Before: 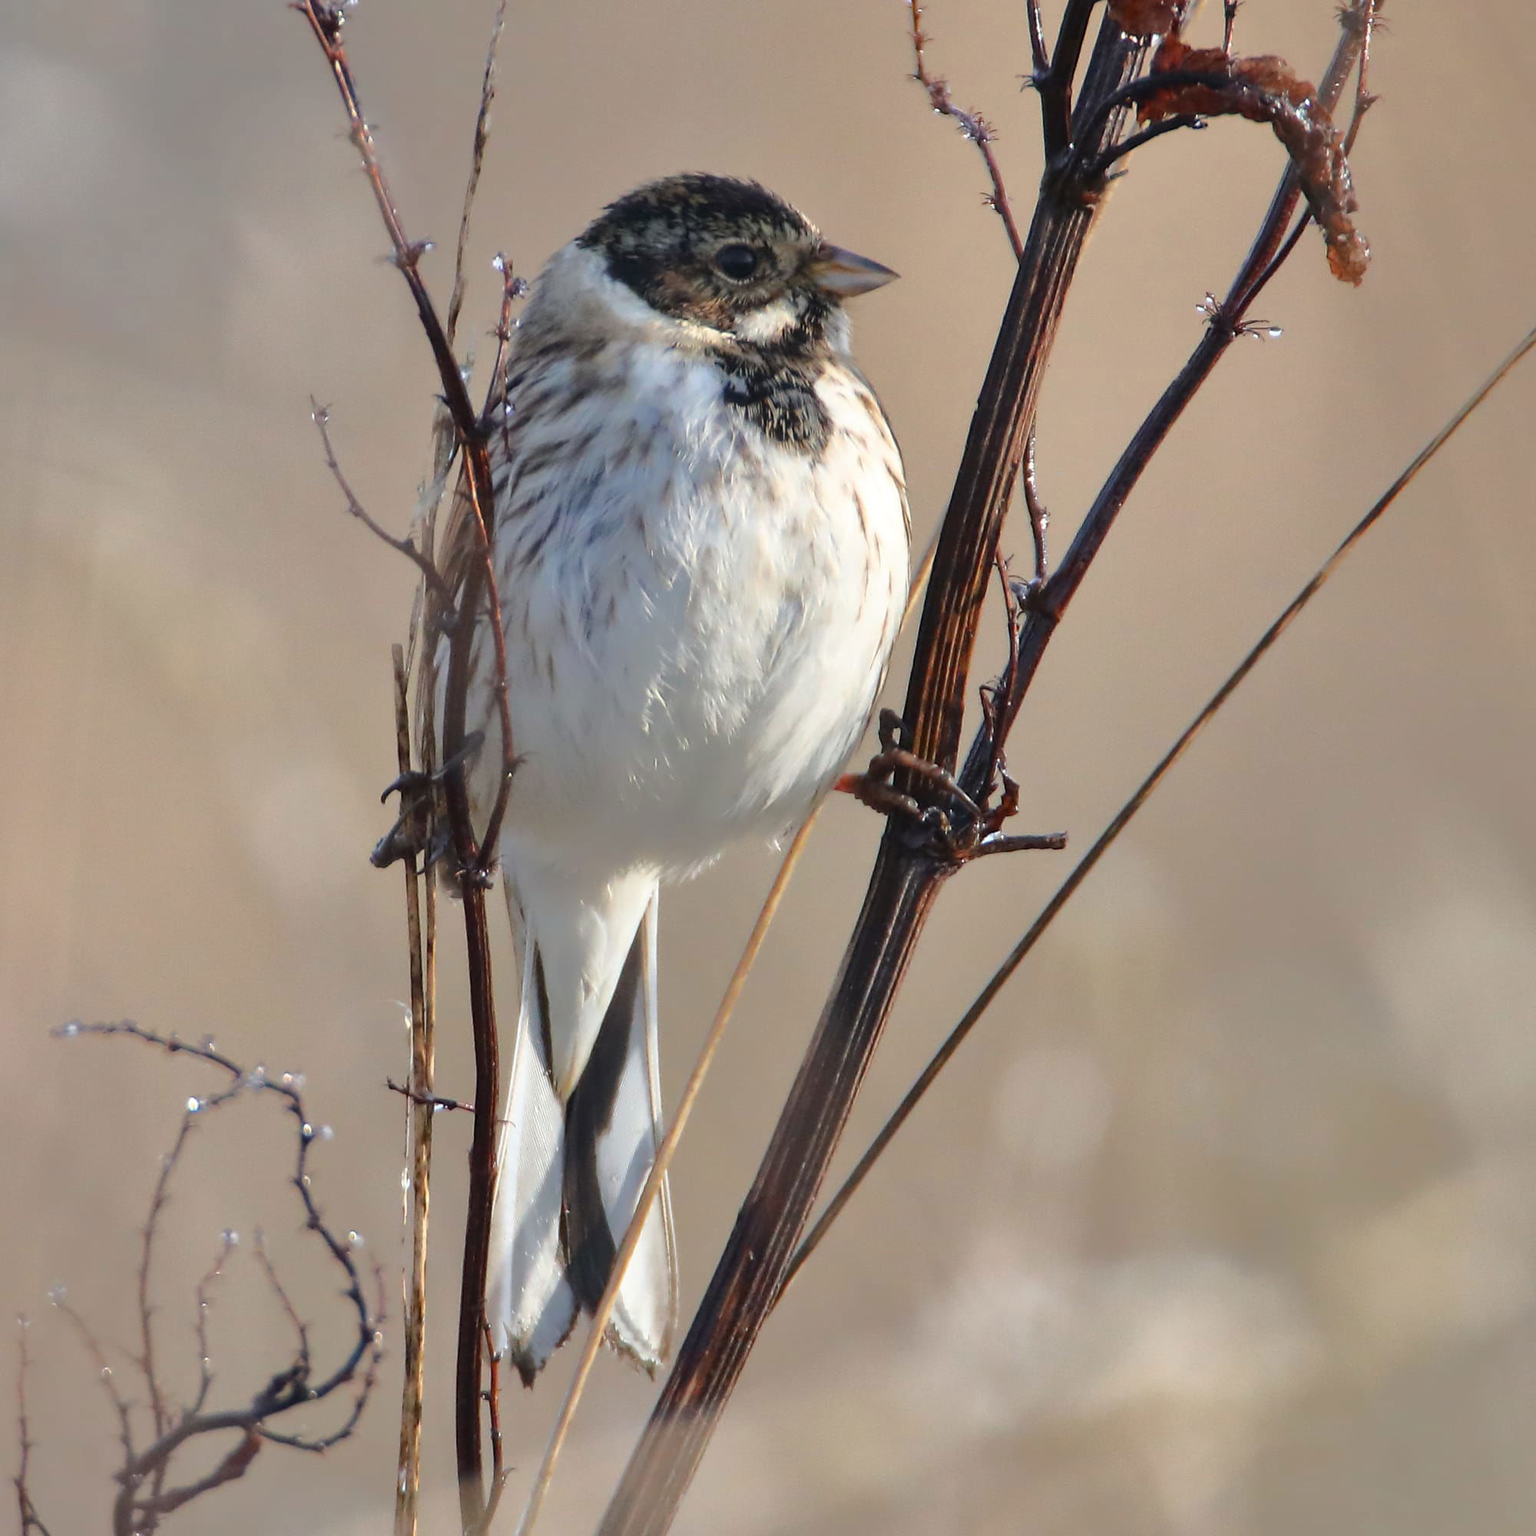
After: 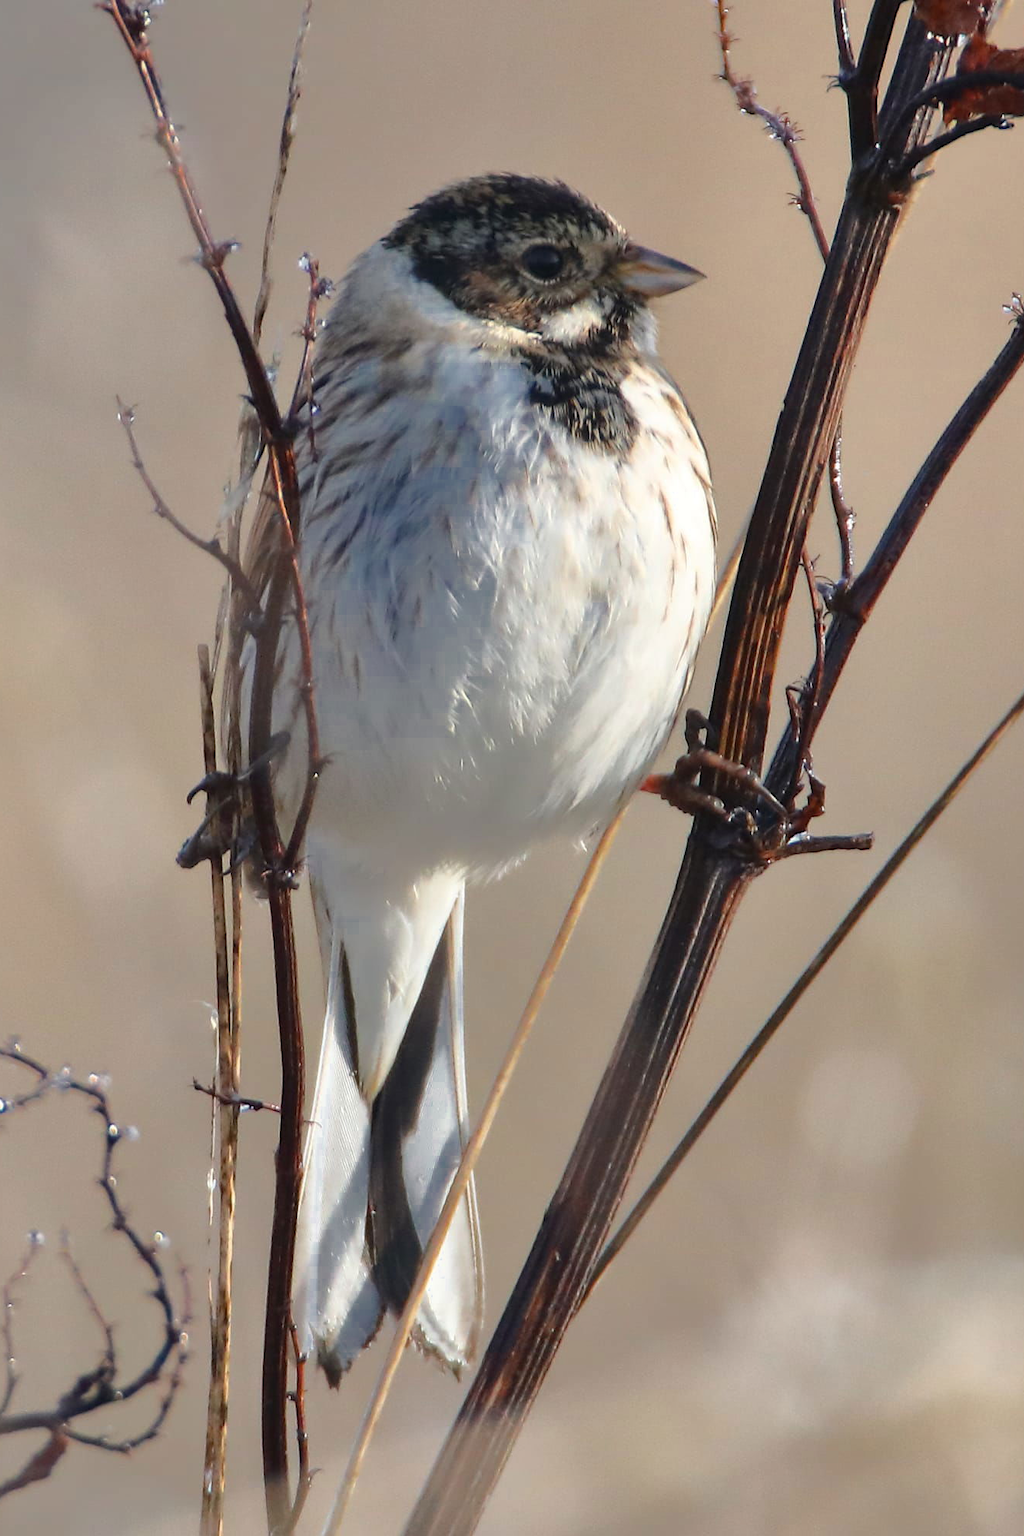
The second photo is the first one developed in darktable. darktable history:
crop and rotate: left 12.673%, right 20.66%
tone equalizer: on, module defaults
color zones: curves: ch0 [(0, 0.497) (0.143, 0.5) (0.286, 0.5) (0.429, 0.483) (0.571, 0.116) (0.714, -0.006) (0.857, 0.28) (1, 0.497)]
